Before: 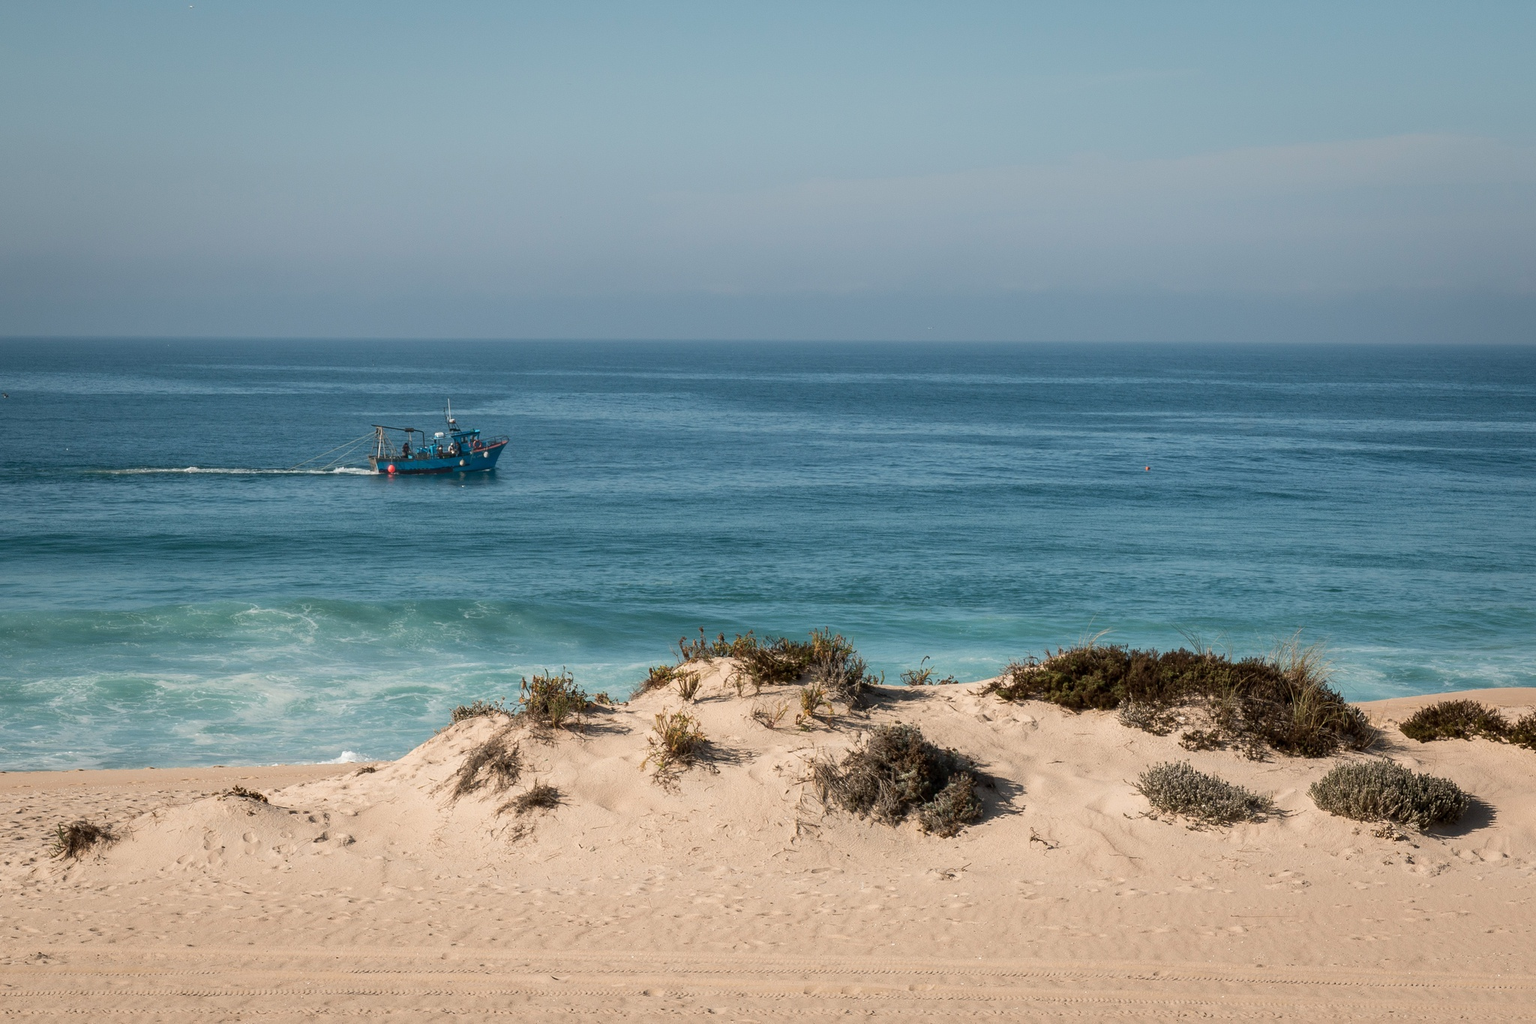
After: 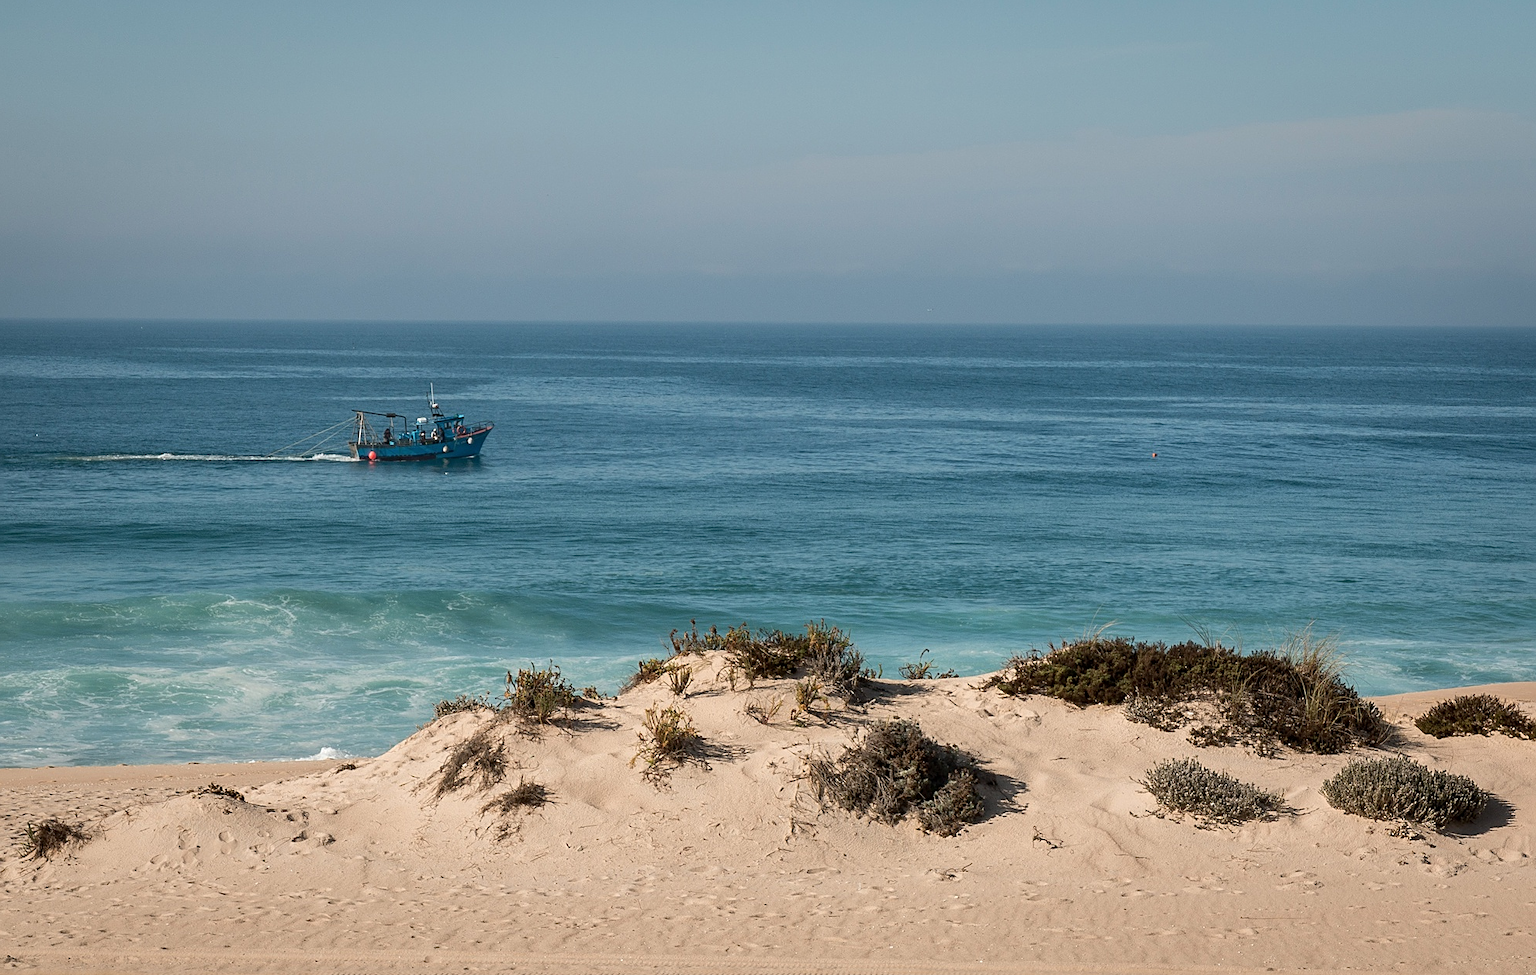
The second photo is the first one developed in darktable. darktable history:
crop: left 2.076%, top 2.836%, right 1.242%, bottom 4.944%
shadows and highlights: shadows 20.74, highlights -36.59, soften with gaussian
sharpen: on, module defaults
